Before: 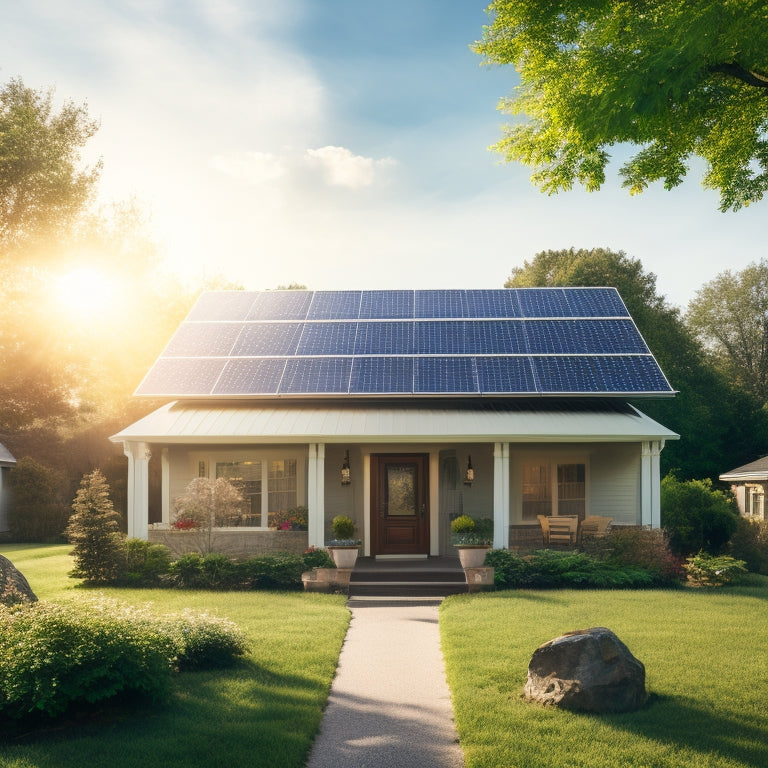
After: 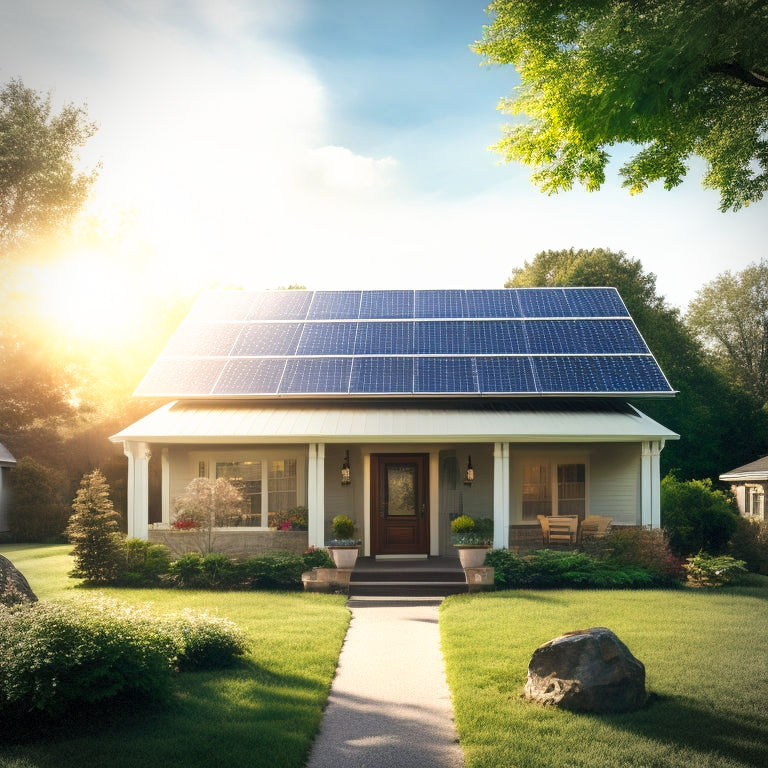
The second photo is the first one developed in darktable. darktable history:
tone curve: curves: ch0 [(0, 0) (0.003, 0.002) (0.011, 0.009) (0.025, 0.021) (0.044, 0.037) (0.069, 0.058) (0.1, 0.083) (0.136, 0.122) (0.177, 0.165) (0.224, 0.216) (0.277, 0.277) (0.335, 0.344) (0.399, 0.418) (0.468, 0.499) (0.543, 0.586) (0.623, 0.679) (0.709, 0.779) (0.801, 0.877) (0.898, 0.977) (1, 1)], preserve colors none
vignetting: fall-off radius 60.83%, dithering 8-bit output
